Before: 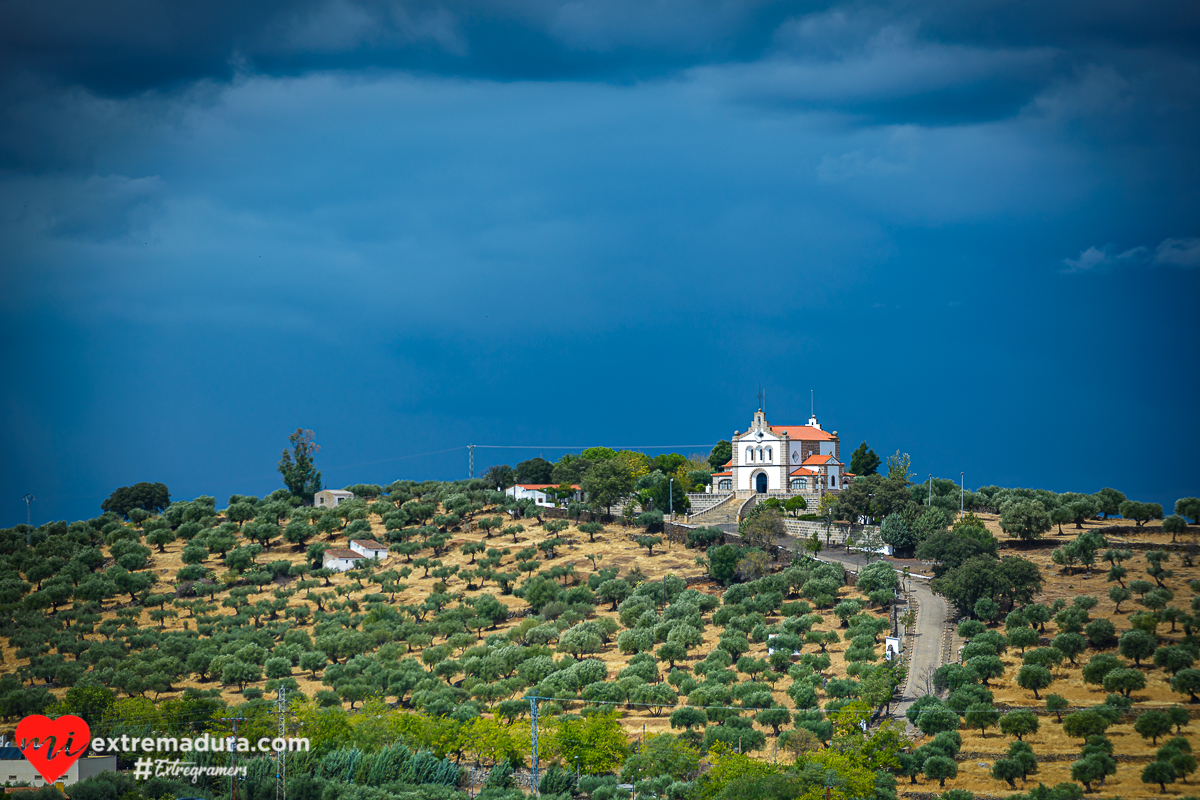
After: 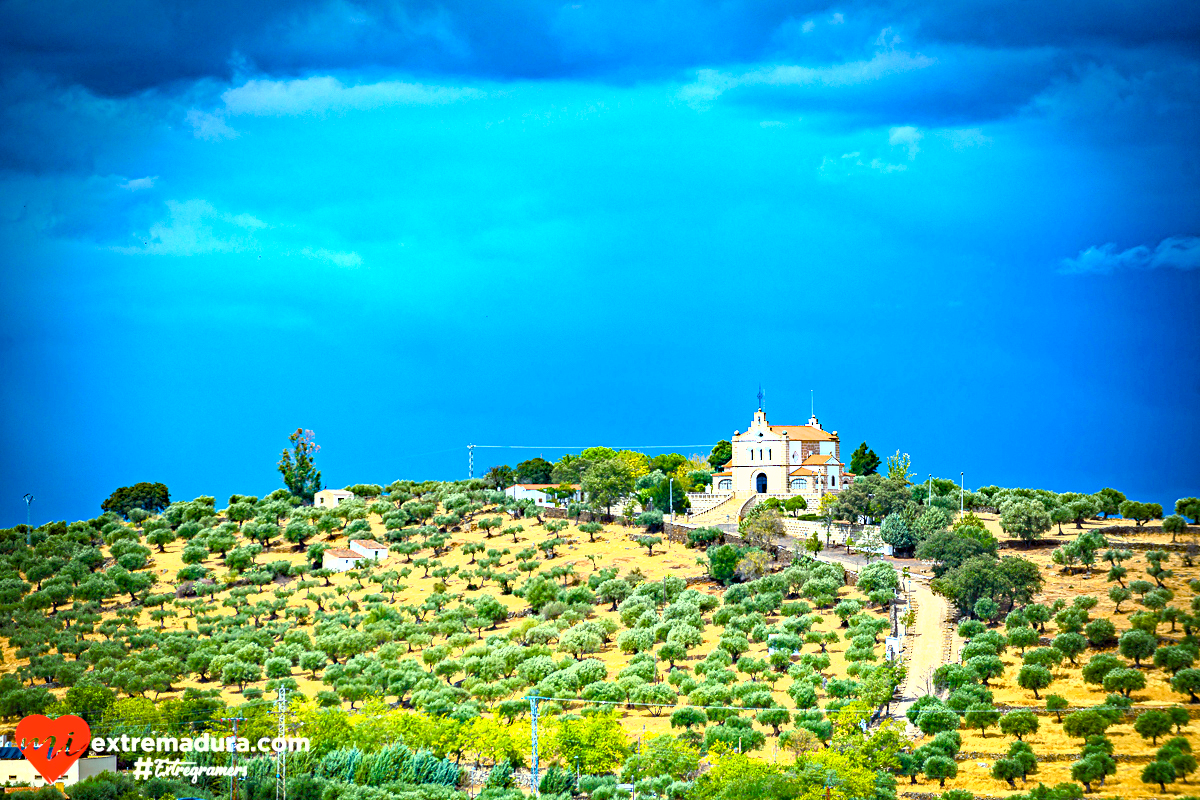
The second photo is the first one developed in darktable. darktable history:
exposure: black level correction 0.001, exposure 1.843 EV, compensate highlight preservation false
haze removal: strength 0.526, distance 0.92, compatibility mode true, adaptive false
shadows and highlights: shadows 20.2, highlights -19.91, soften with gaussian
color balance rgb: global offset › hue 169.85°, perceptual saturation grading › global saturation 27.682%, perceptual saturation grading › highlights -25.035%, perceptual saturation grading › mid-tones 24.722%, perceptual saturation grading › shadows 49.753%
